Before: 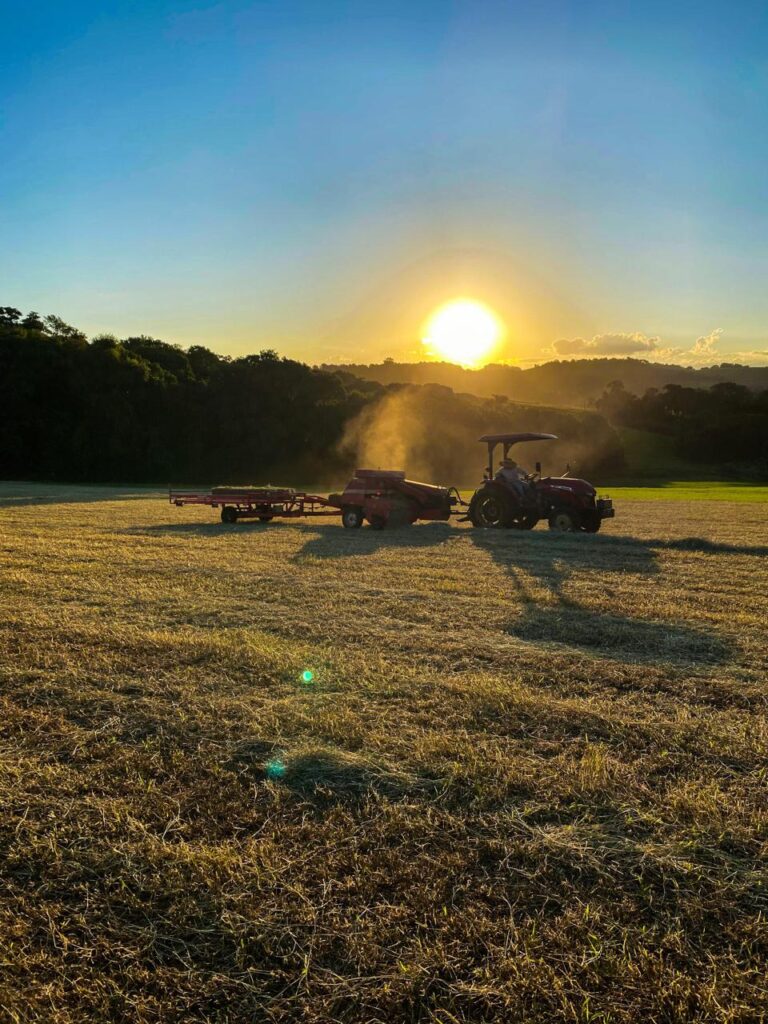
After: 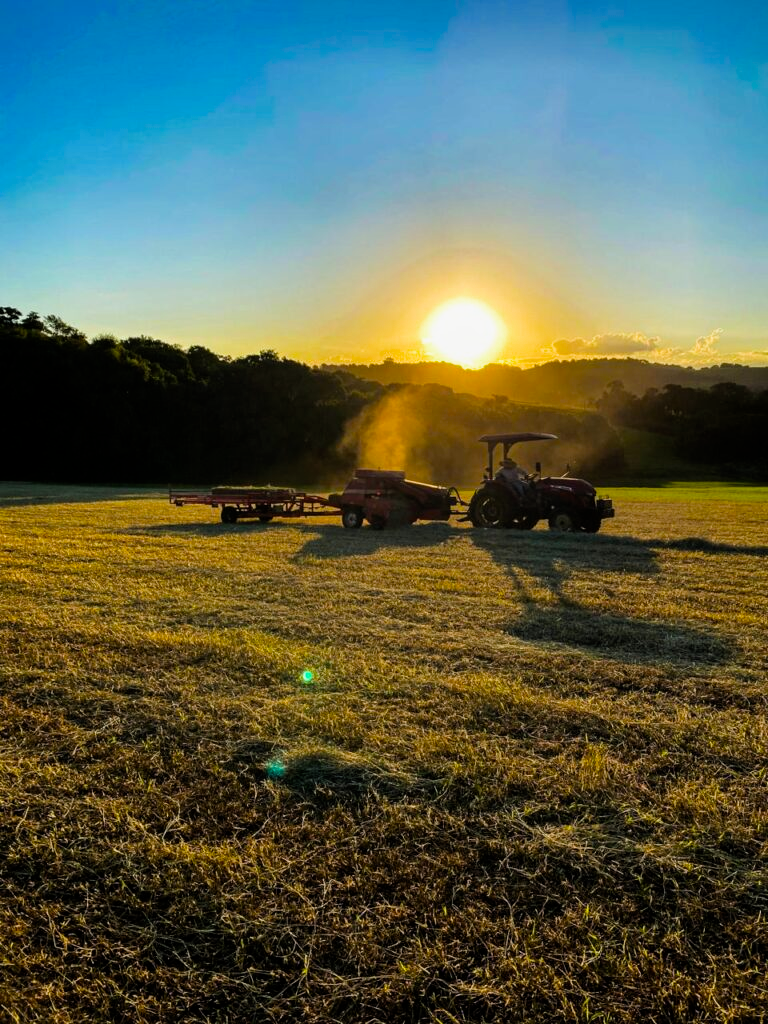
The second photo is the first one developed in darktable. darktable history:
filmic rgb: black relative exposure -12 EV, white relative exposure 2.8 EV, threshold 3 EV, target black luminance 0%, hardness 8.06, latitude 70.41%, contrast 1.14, highlights saturation mix 10%, shadows ↔ highlights balance -0.388%, color science v4 (2020), iterations of high-quality reconstruction 10, contrast in shadows soft, contrast in highlights soft, enable highlight reconstruction true
